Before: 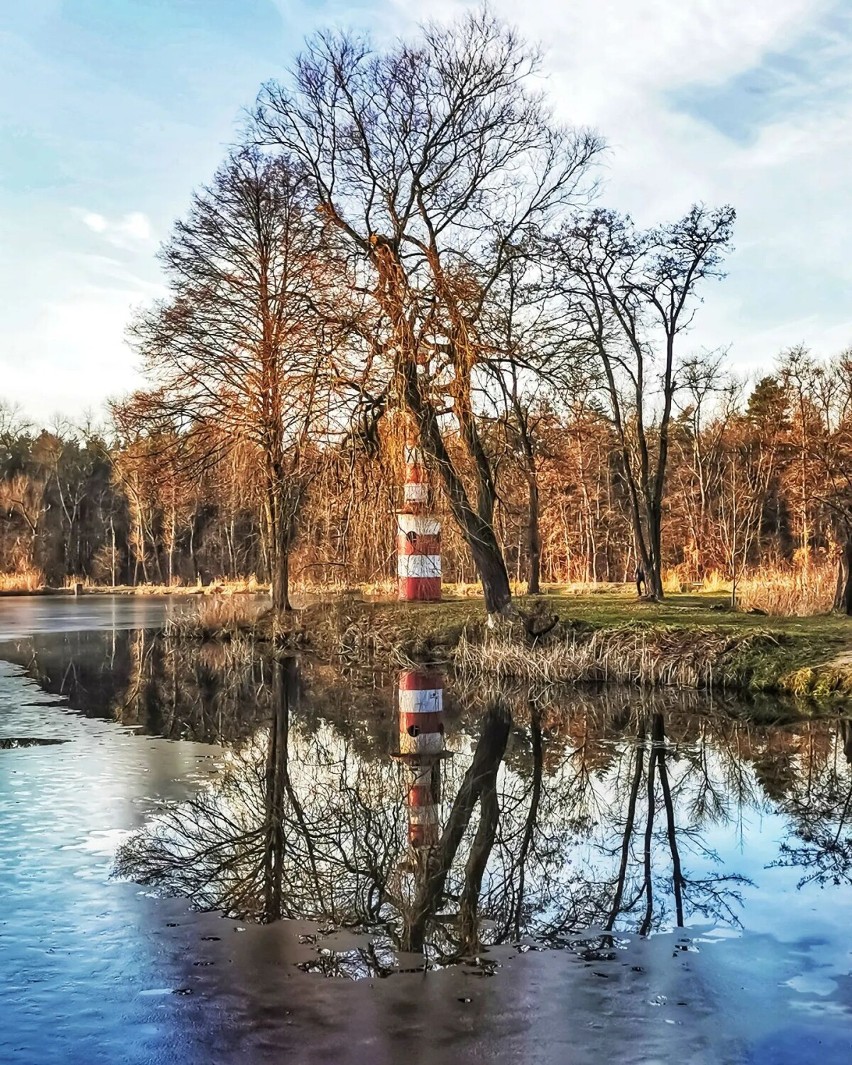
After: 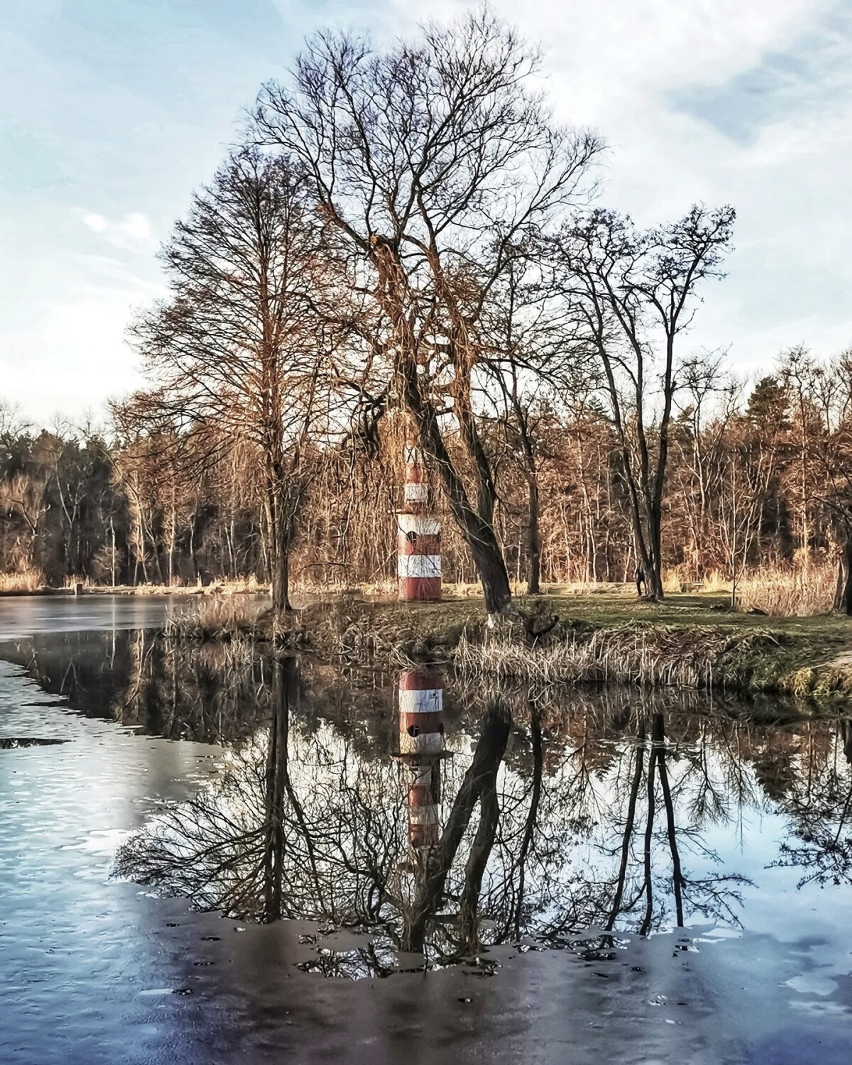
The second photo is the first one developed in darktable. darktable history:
contrast brightness saturation: contrast 0.102, saturation -0.375
